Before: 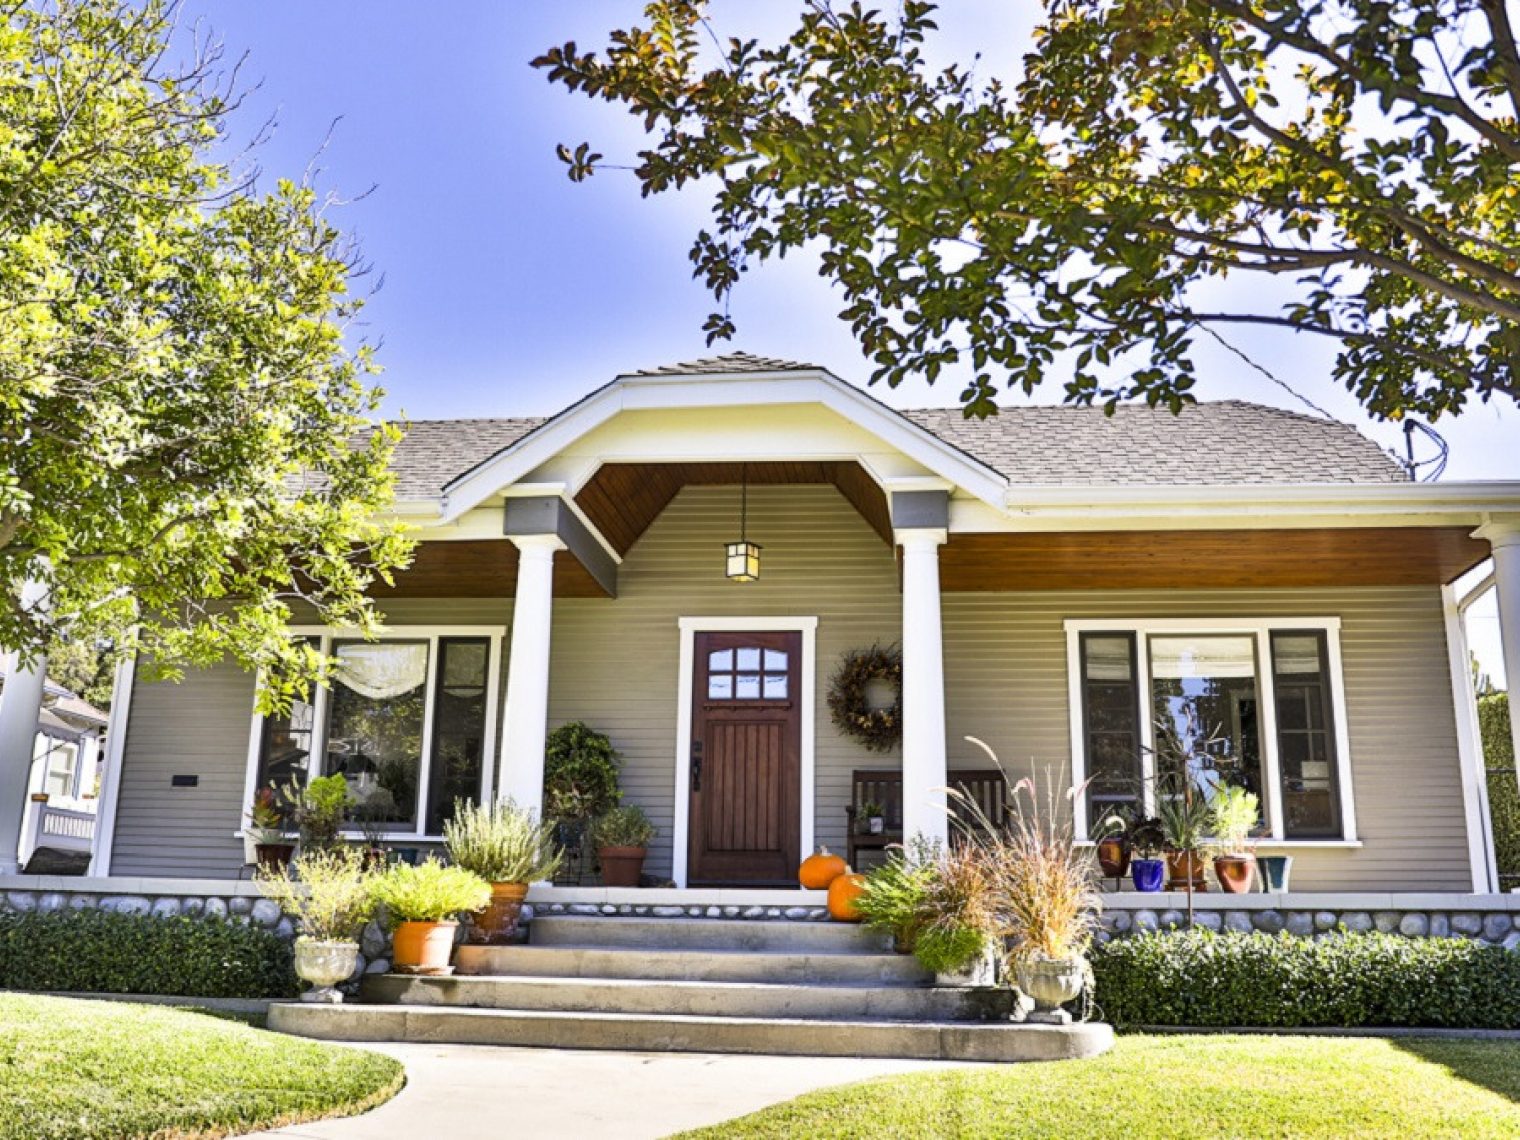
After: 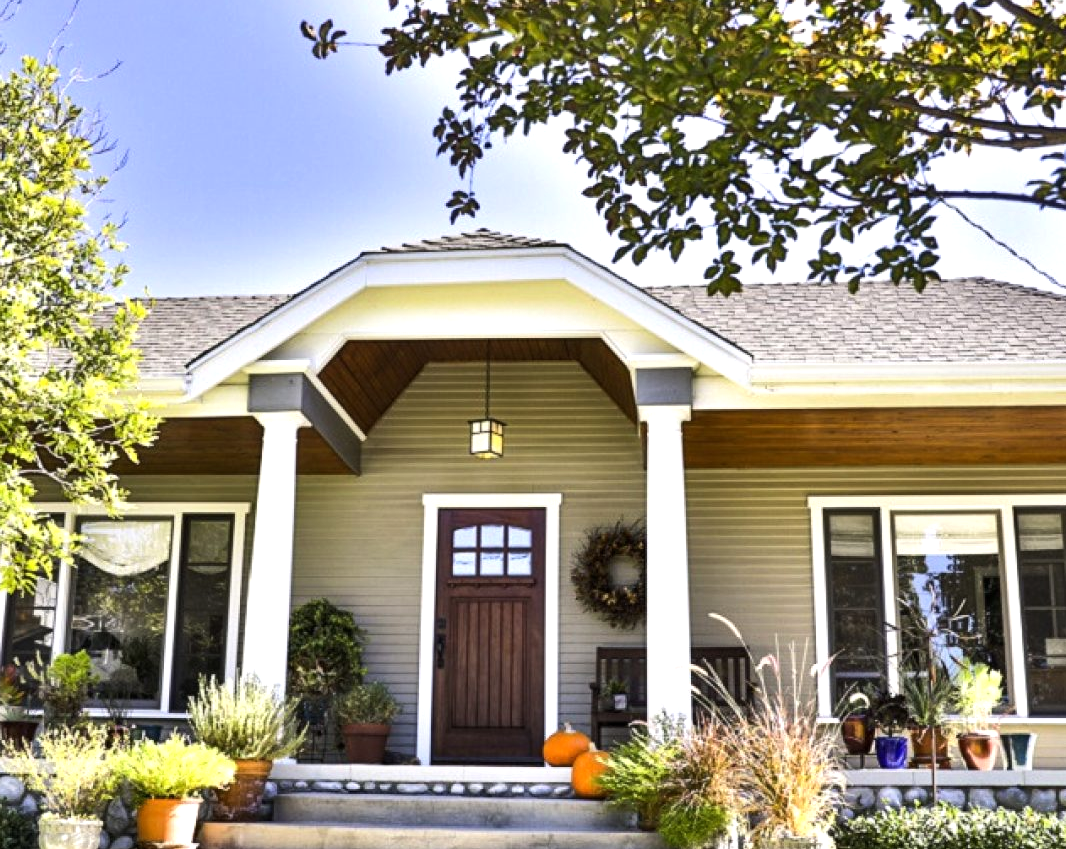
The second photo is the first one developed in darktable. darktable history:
crop and rotate: left 16.877%, top 10.828%, right 12.93%, bottom 14.651%
tone equalizer: -8 EV -0.446 EV, -7 EV -0.355 EV, -6 EV -0.298 EV, -5 EV -0.26 EV, -3 EV 0.188 EV, -2 EV 0.338 EV, -1 EV 0.369 EV, +0 EV 0.428 EV, edges refinement/feathering 500, mask exposure compensation -1.57 EV, preserve details no
